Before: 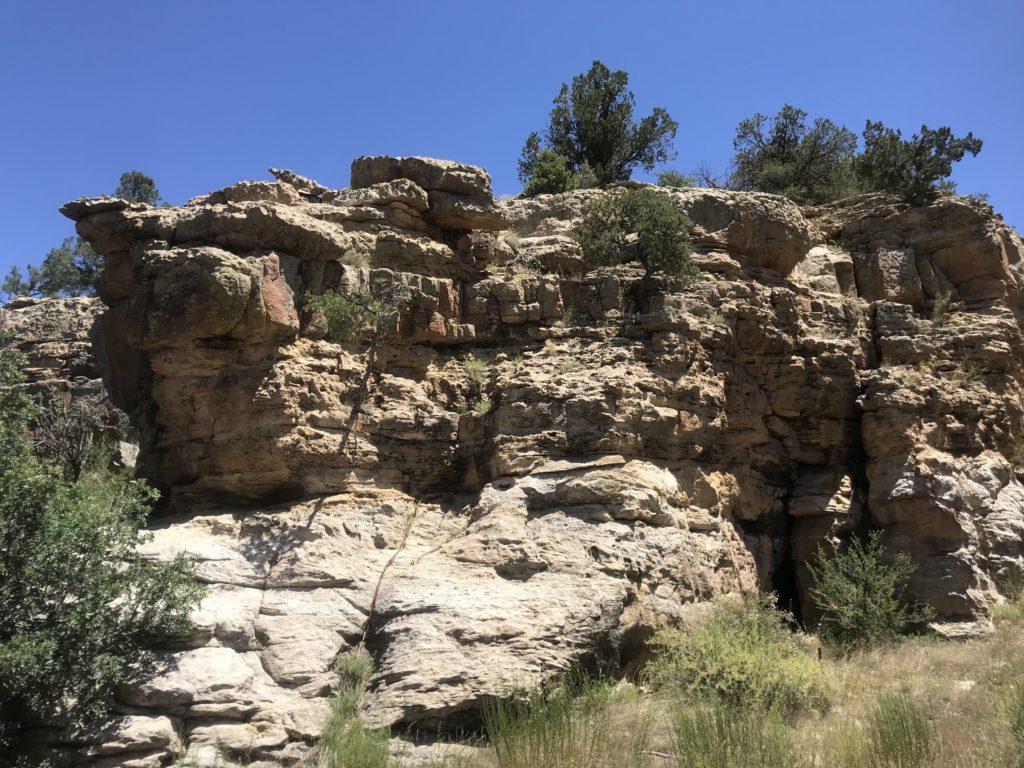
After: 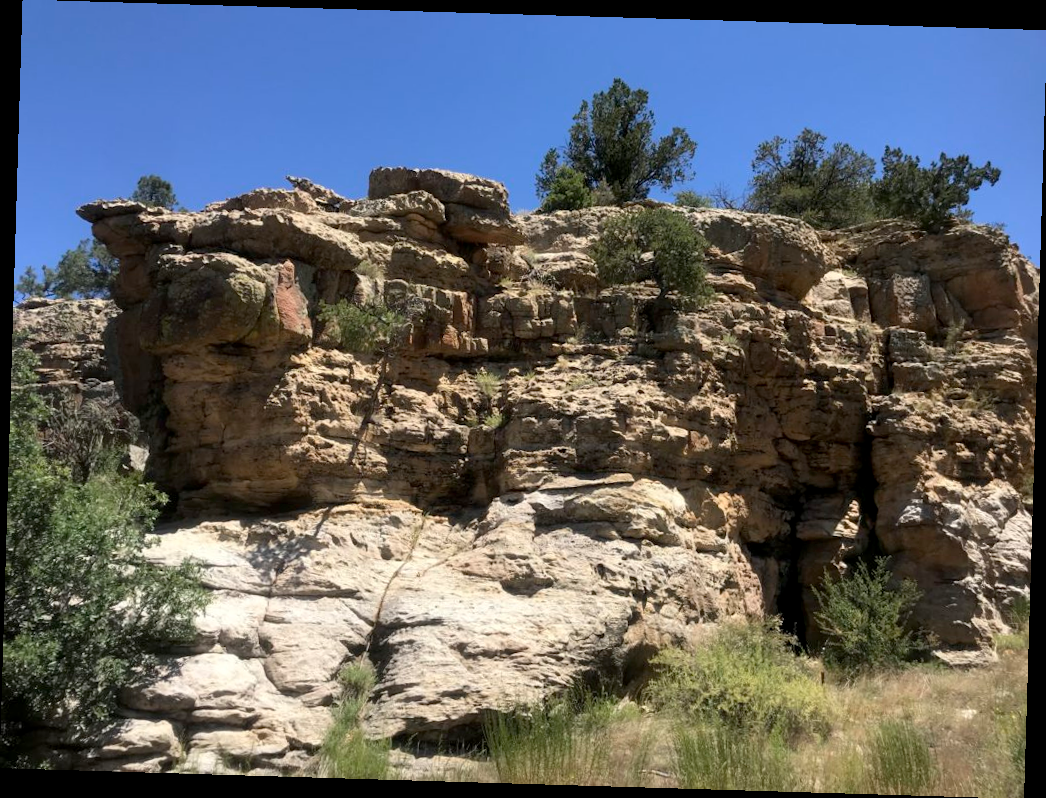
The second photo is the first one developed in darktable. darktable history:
rotate and perspective: rotation 1.72°, automatic cropping off
exposure: black level correction 0.004, exposure 0.014 EV, compensate highlight preservation false
